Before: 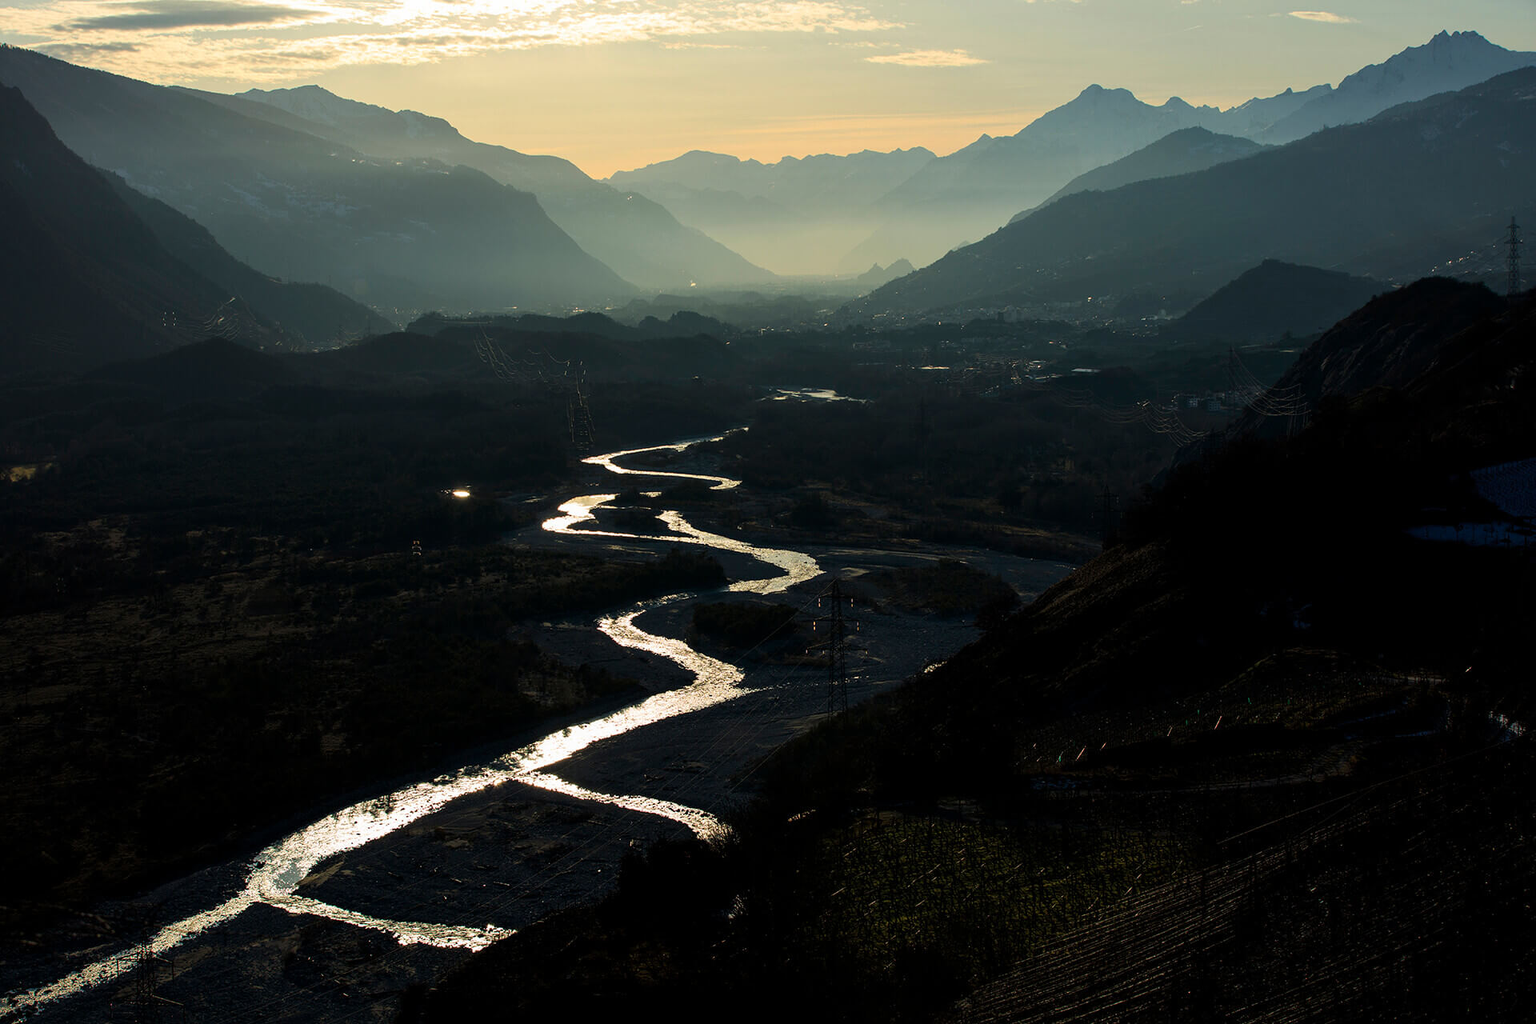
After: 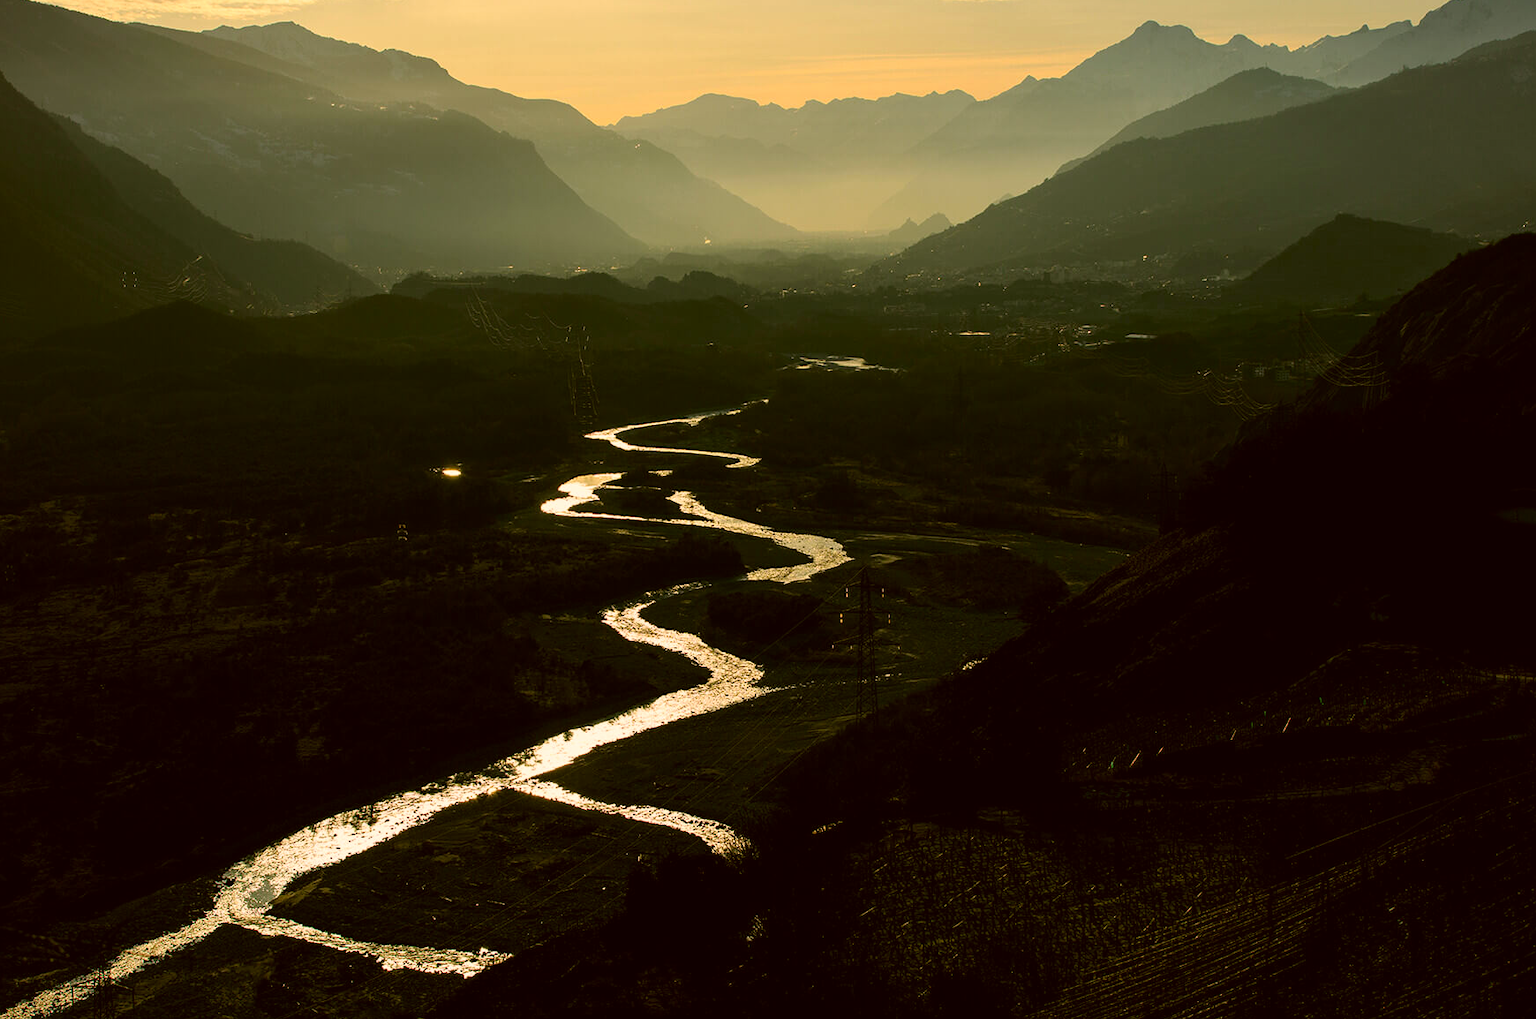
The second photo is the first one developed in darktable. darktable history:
color correction: highlights a* 8.29, highlights b* 15.38, shadows a* -0.459, shadows b* 26.65
crop: left 3.39%, top 6.464%, right 5.97%, bottom 3.271%
